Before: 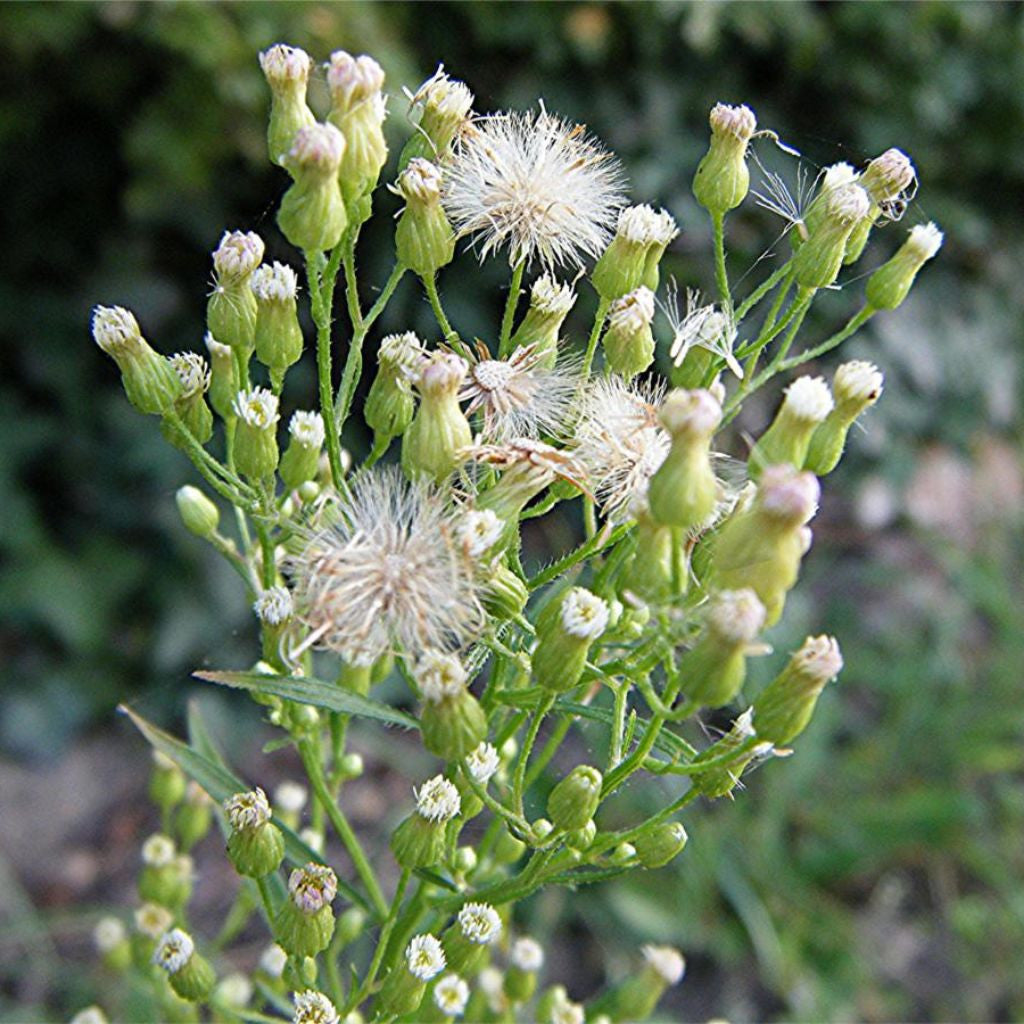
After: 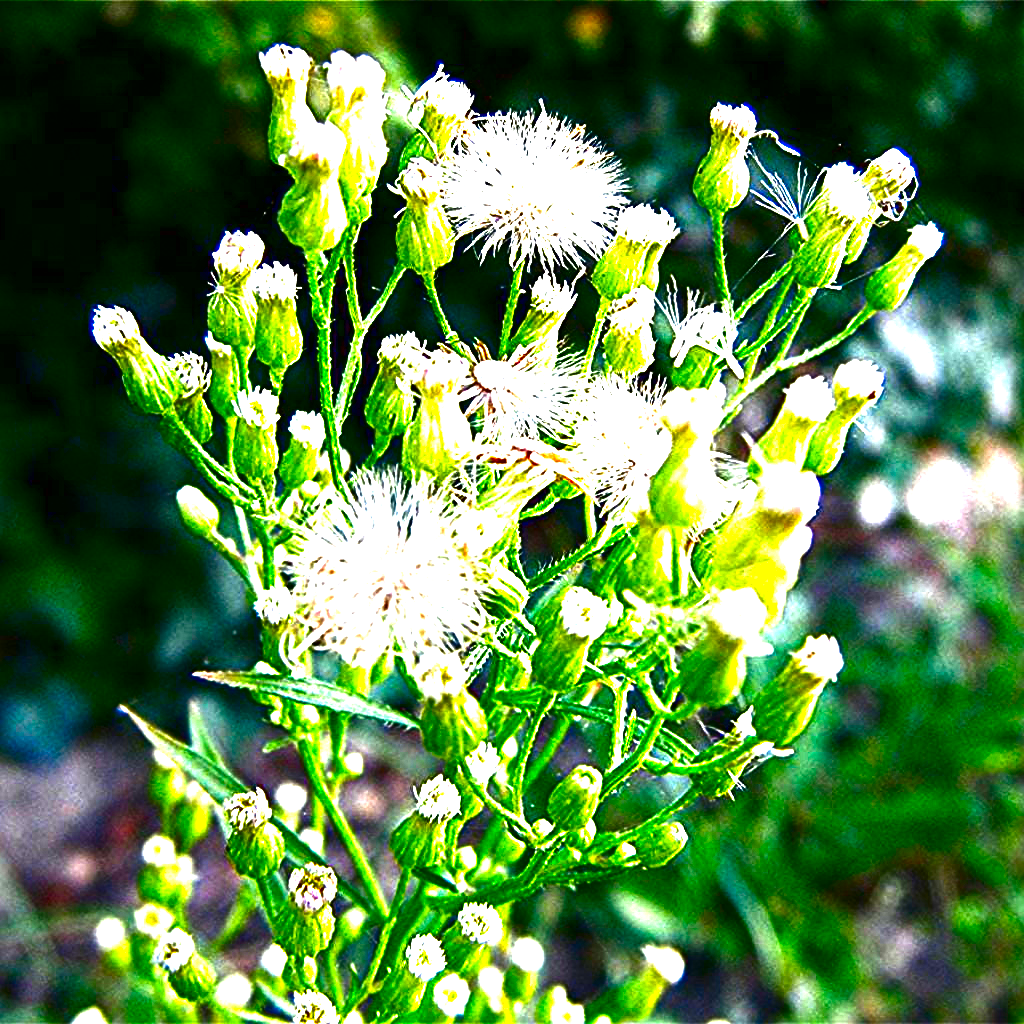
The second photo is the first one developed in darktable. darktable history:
sharpen: radius 2.167, amount 0.381, threshold 0
exposure: black level correction 0, exposure 1.741 EV, compensate exposure bias true, compensate highlight preservation false
contrast brightness saturation: brightness -1, saturation 1
contrast equalizer: y [[0.439, 0.44, 0.442, 0.457, 0.493, 0.498], [0.5 ×6], [0.5 ×6], [0 ×6], [0 ×6]], mix 0.59
